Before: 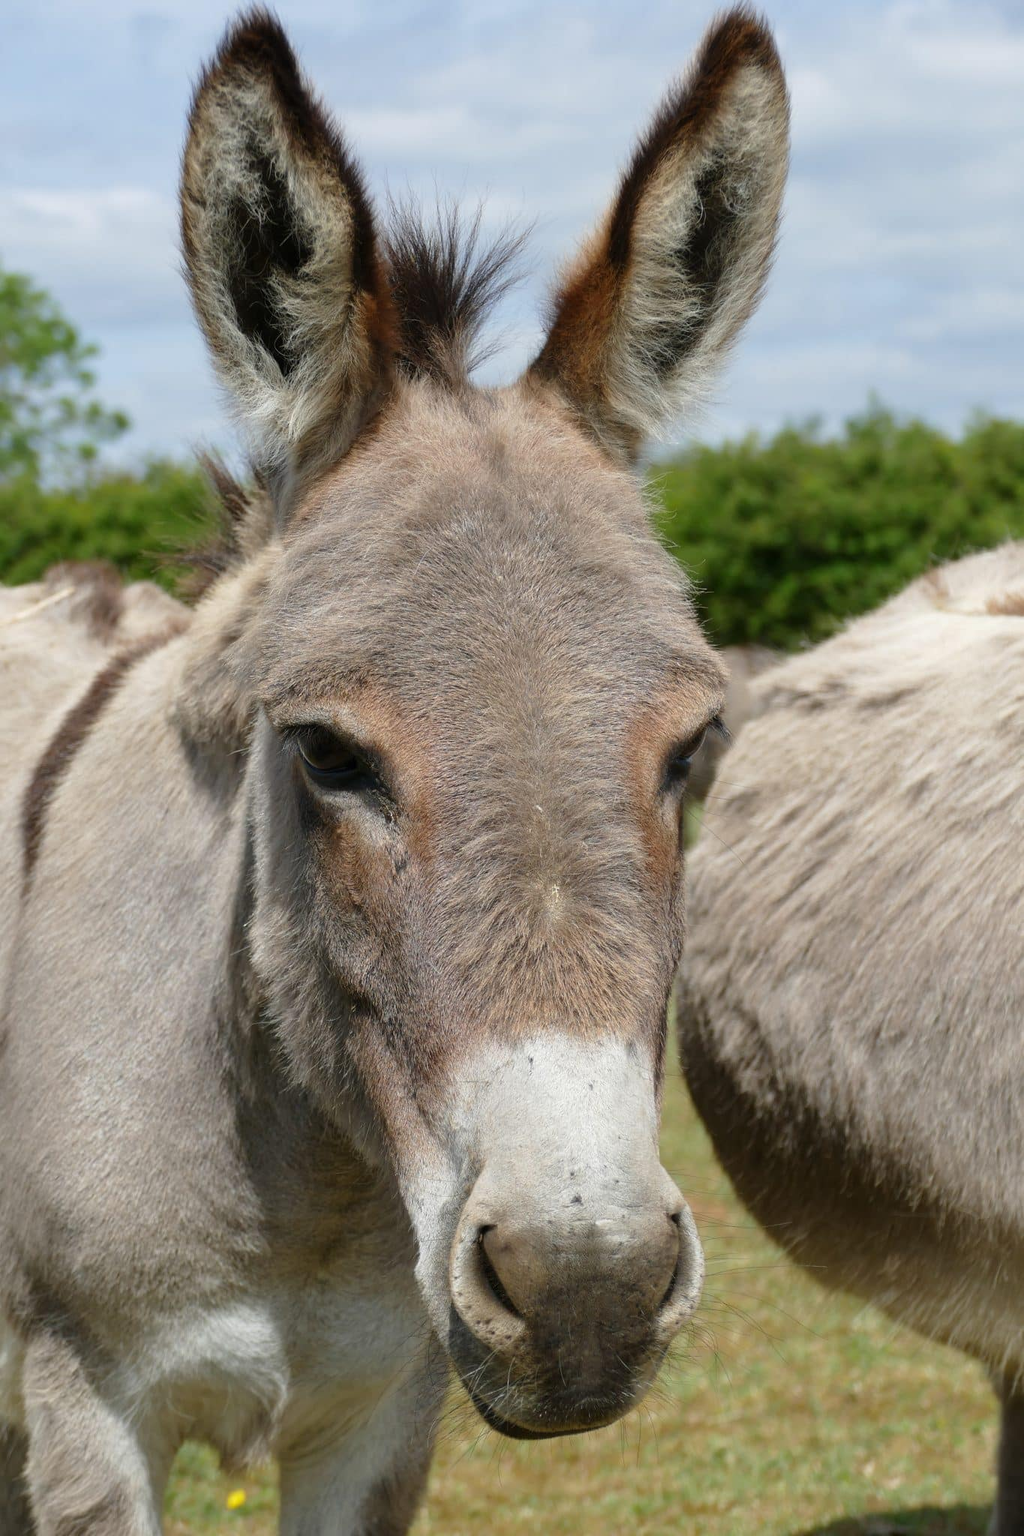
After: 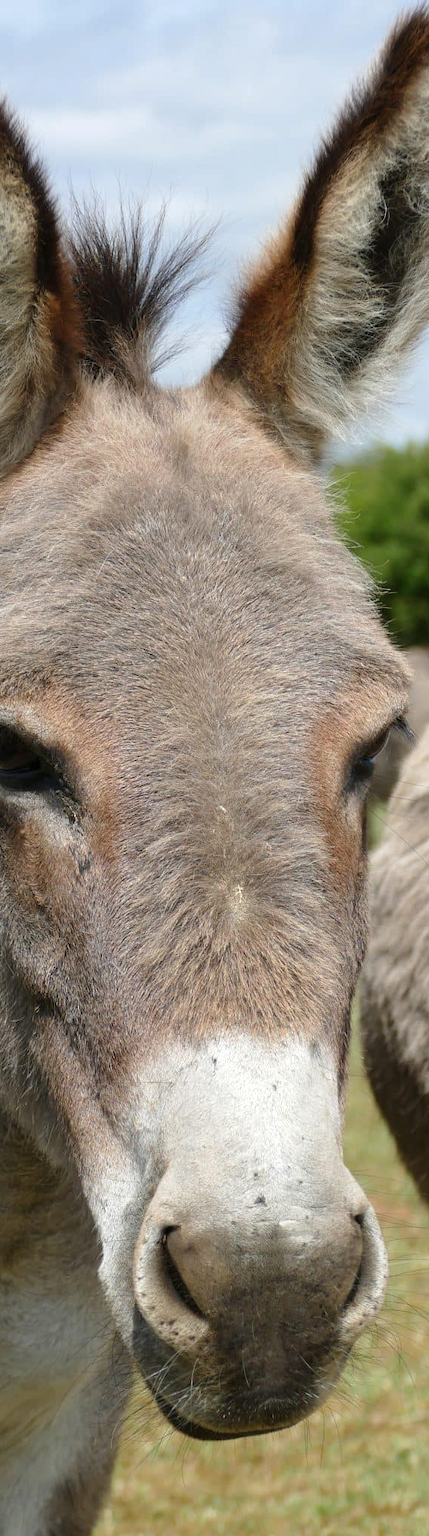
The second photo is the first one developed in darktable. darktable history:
shadows and highlights: radius 46.17, white point adjustment 6.79, compress 79.72%, soften with gaussian
crop: left 30.96%, right 27.035%
